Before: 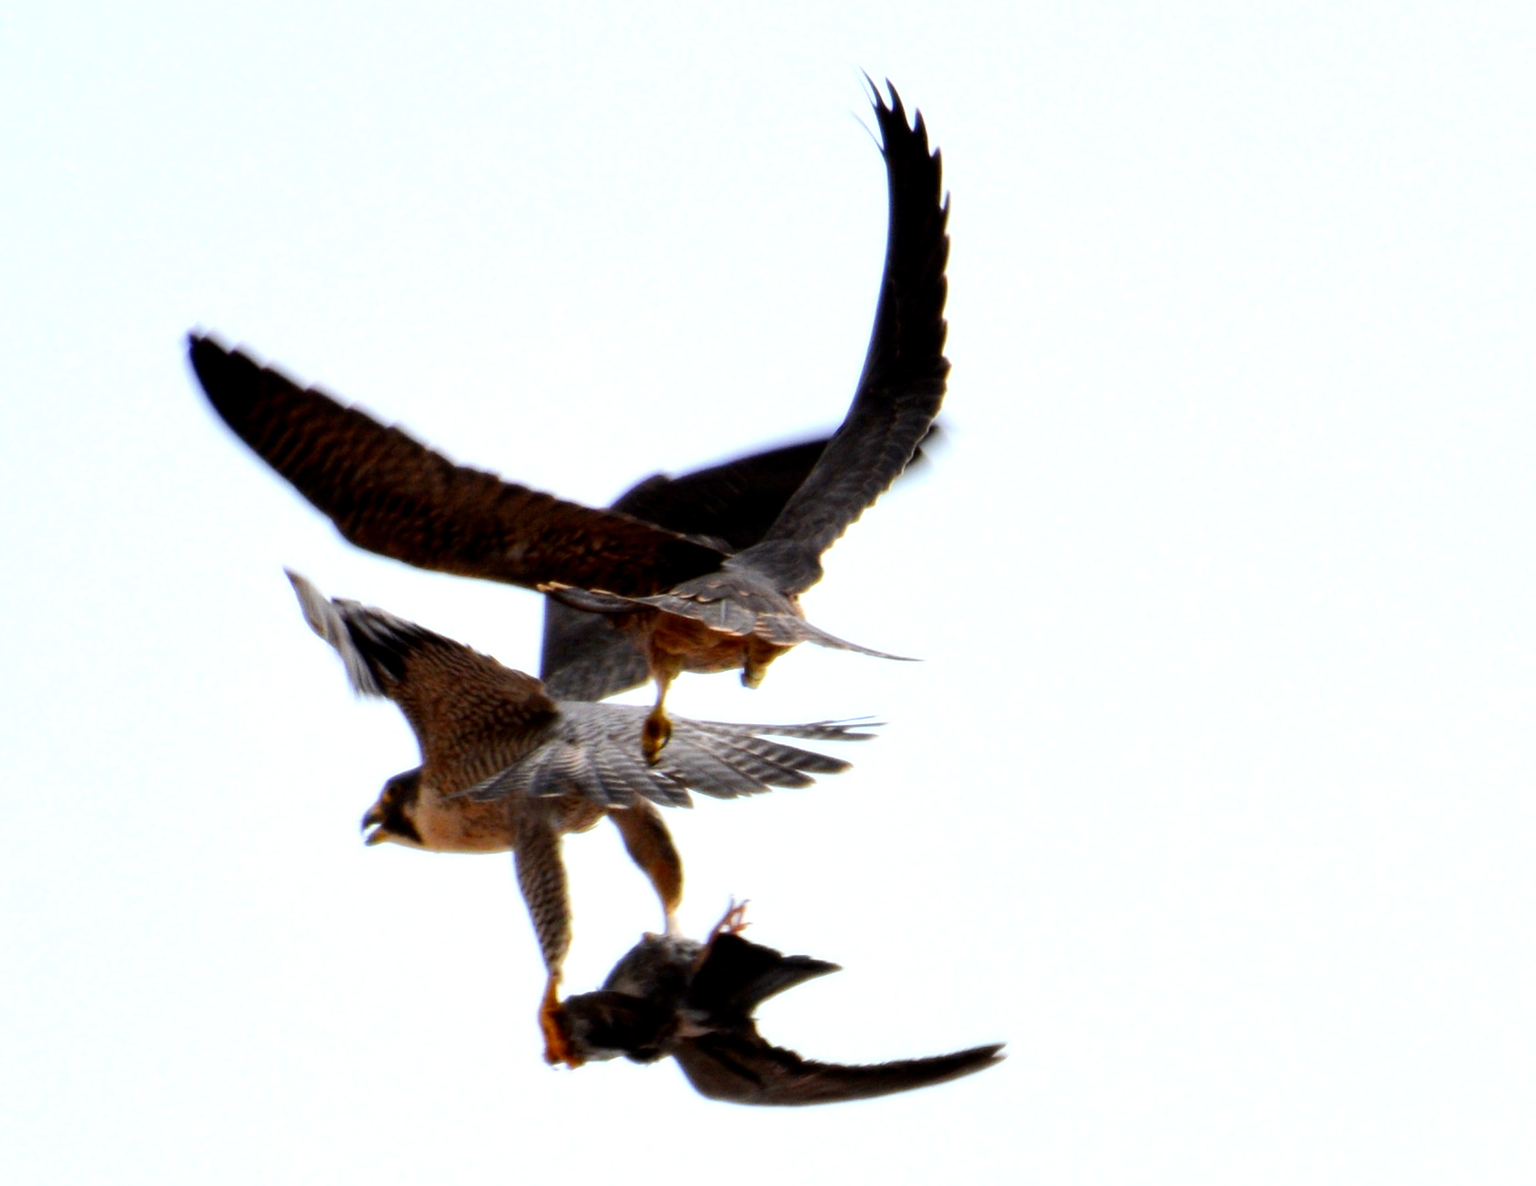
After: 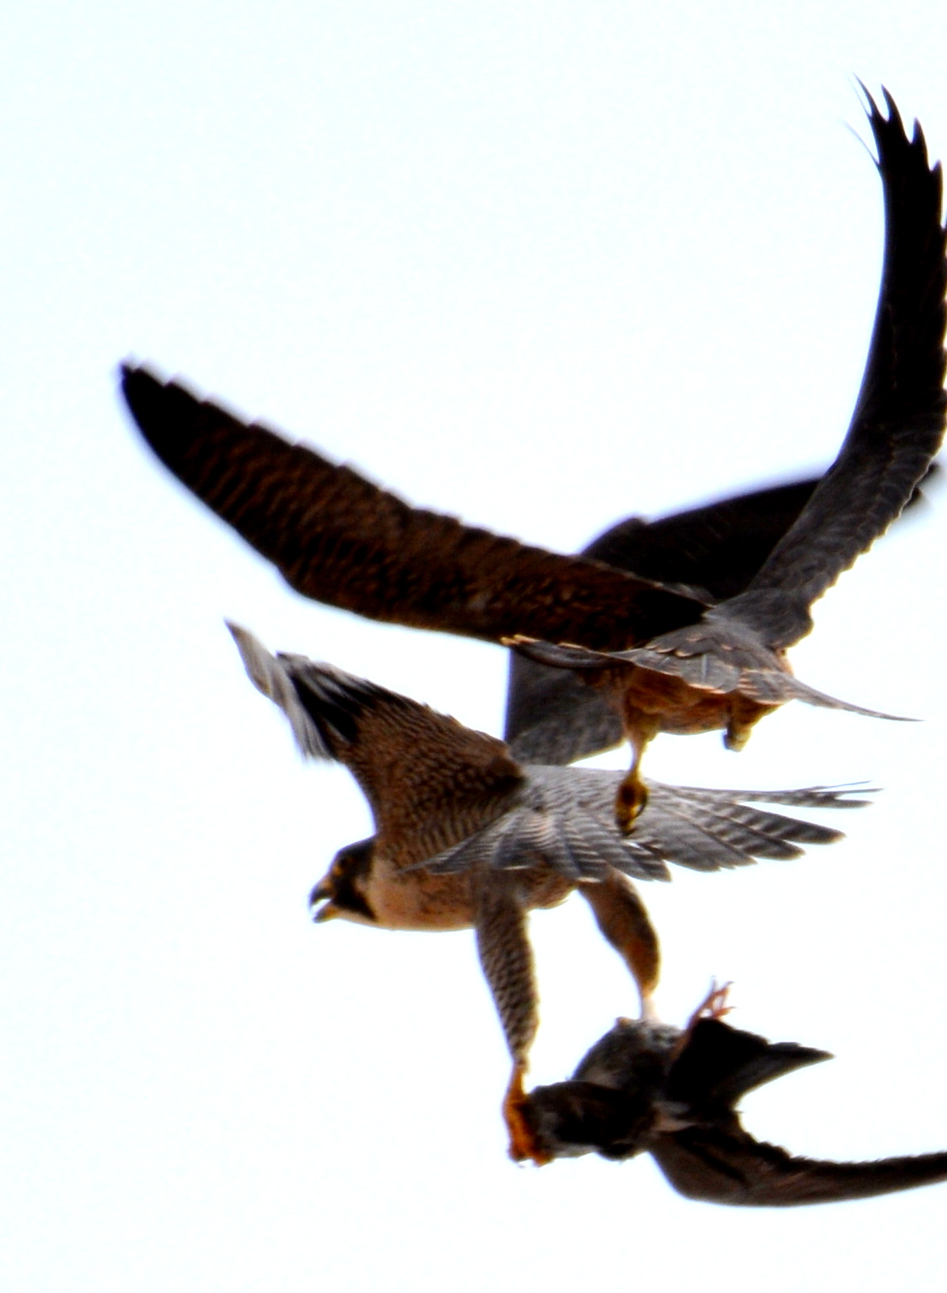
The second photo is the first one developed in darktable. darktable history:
crop: left 5.096%, right 38.385%
